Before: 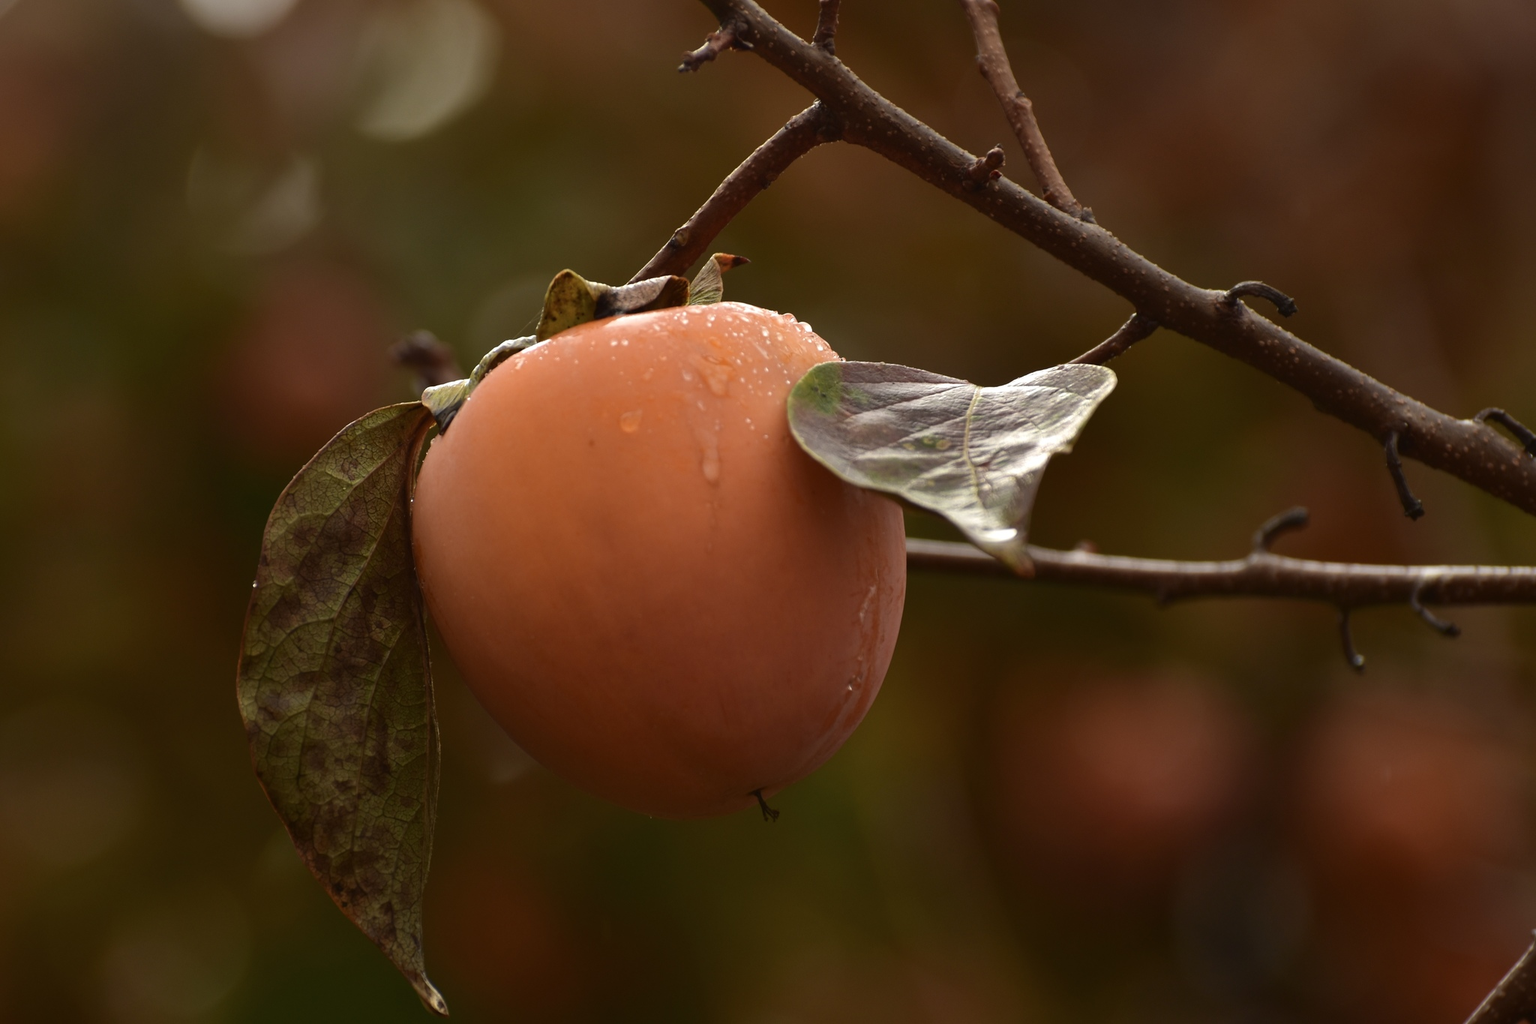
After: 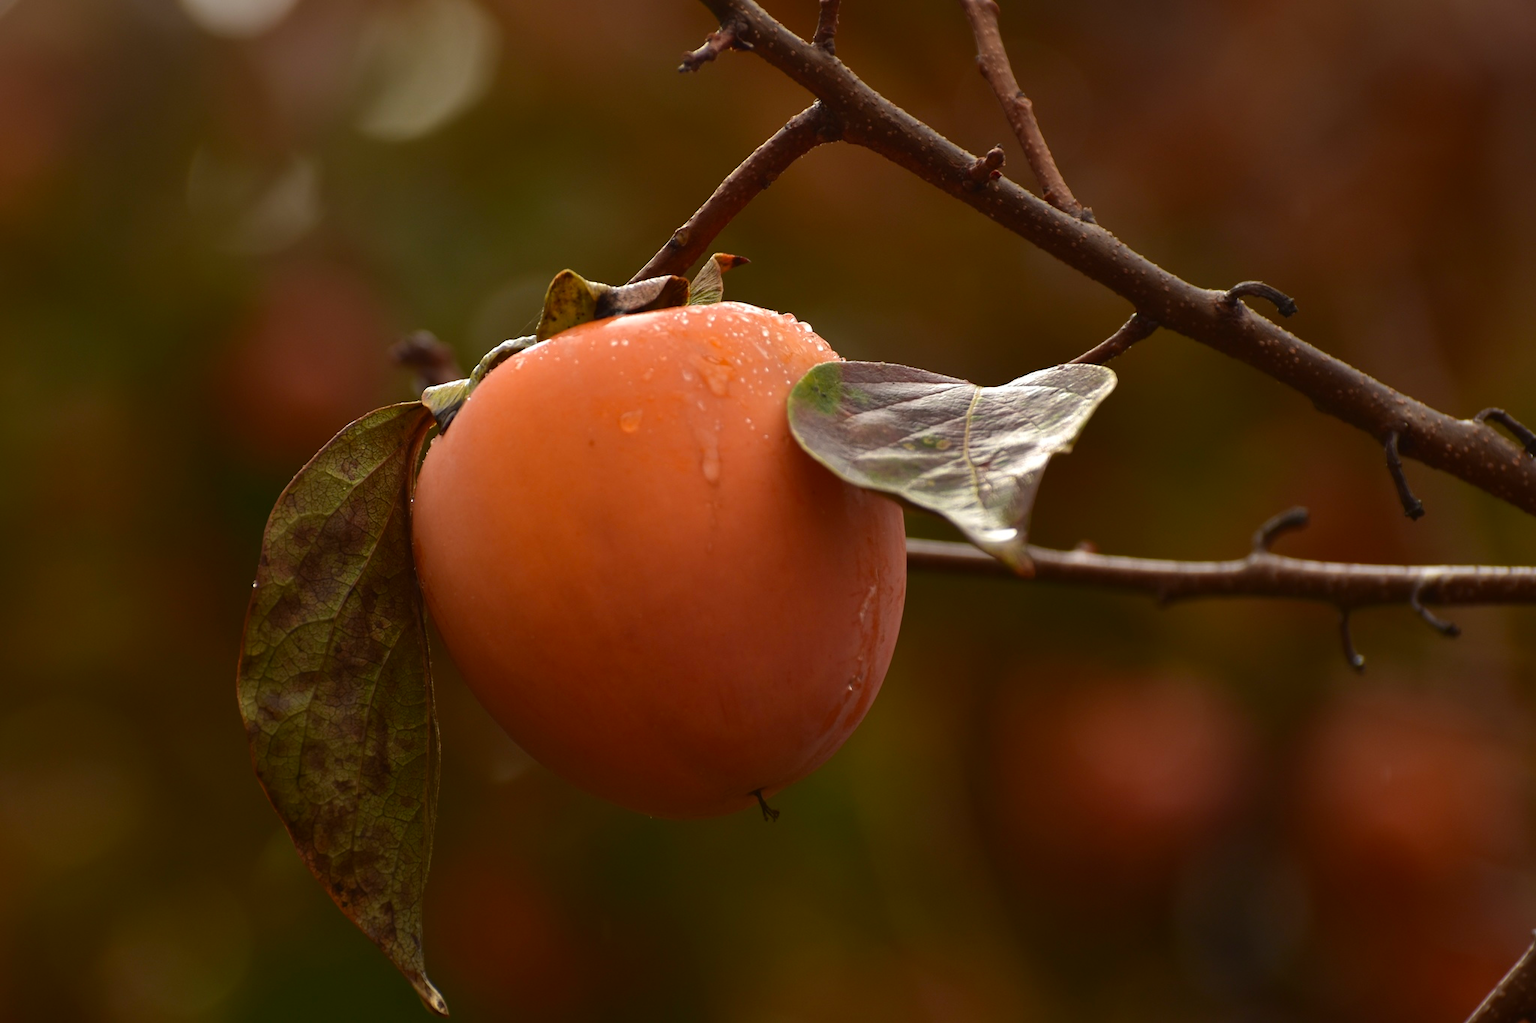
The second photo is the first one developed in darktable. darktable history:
contrast brightness saturation: saturation 0.097
